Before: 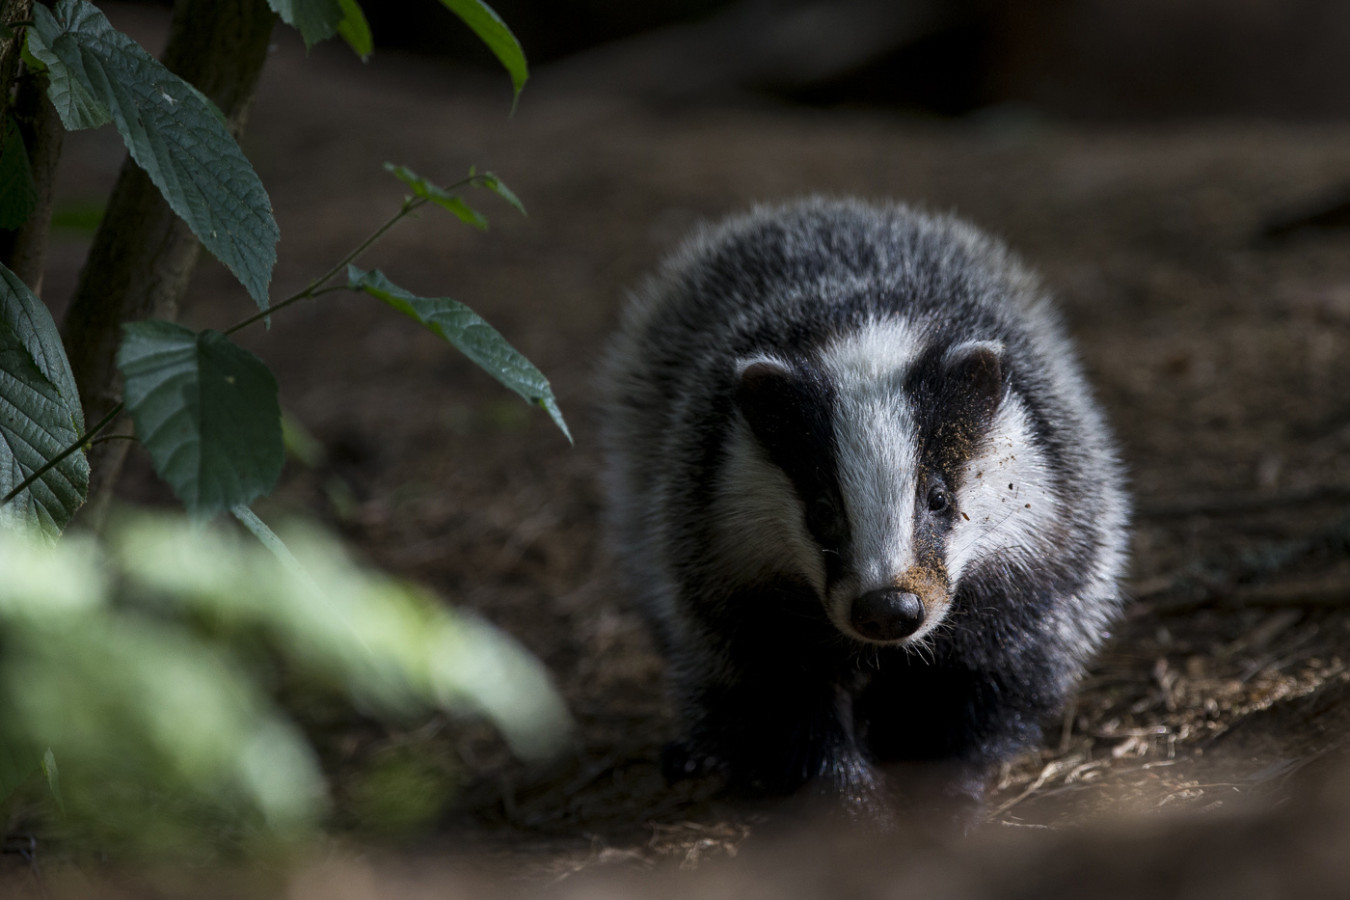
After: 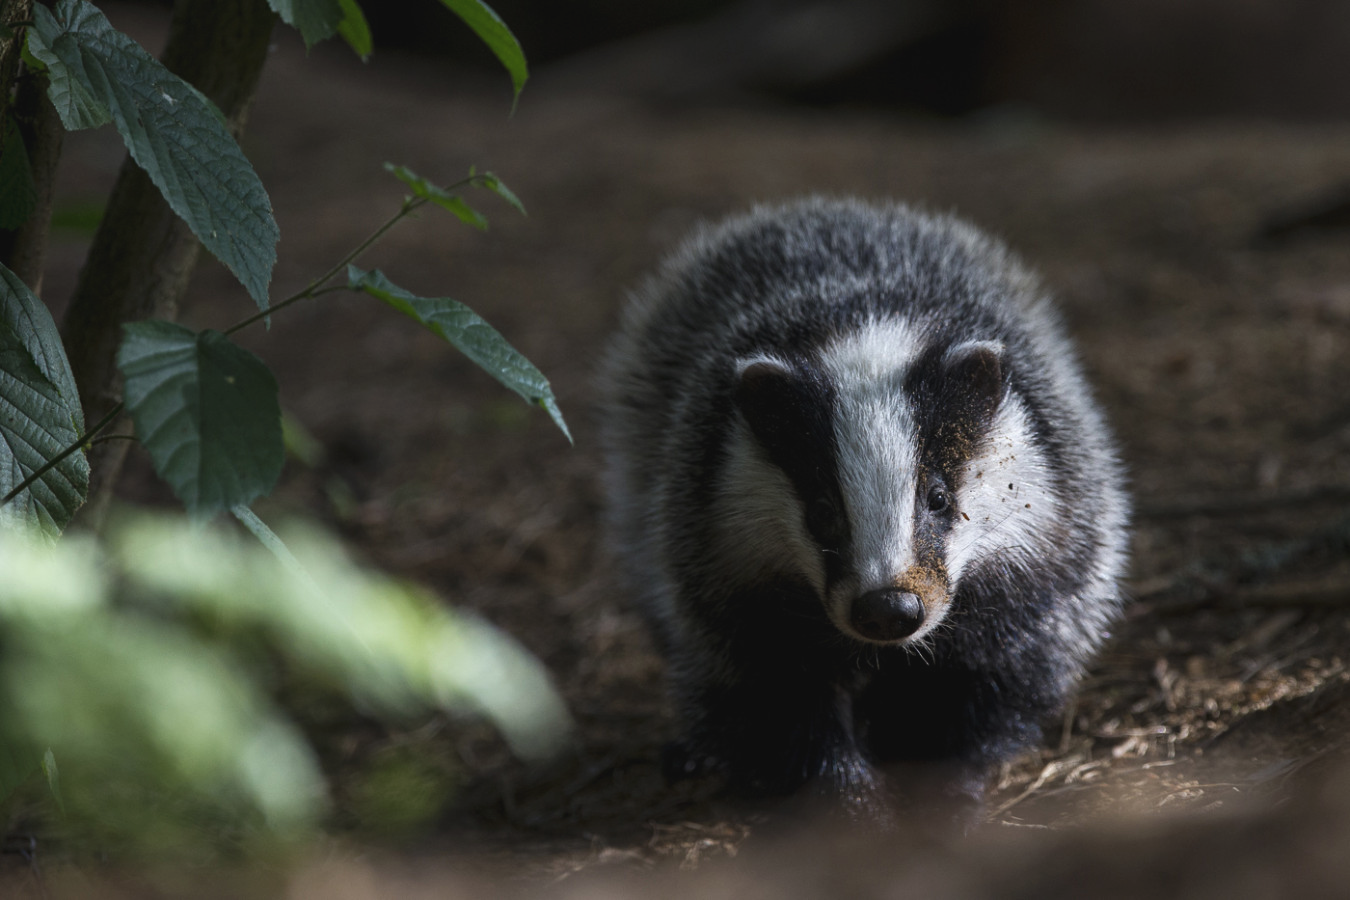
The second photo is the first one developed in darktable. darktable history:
color correction: highlights b* -0.01, saturation 0.992
exposure: black level correction -0.004, exposure 0.05 EV, compensate highlight preservation false
